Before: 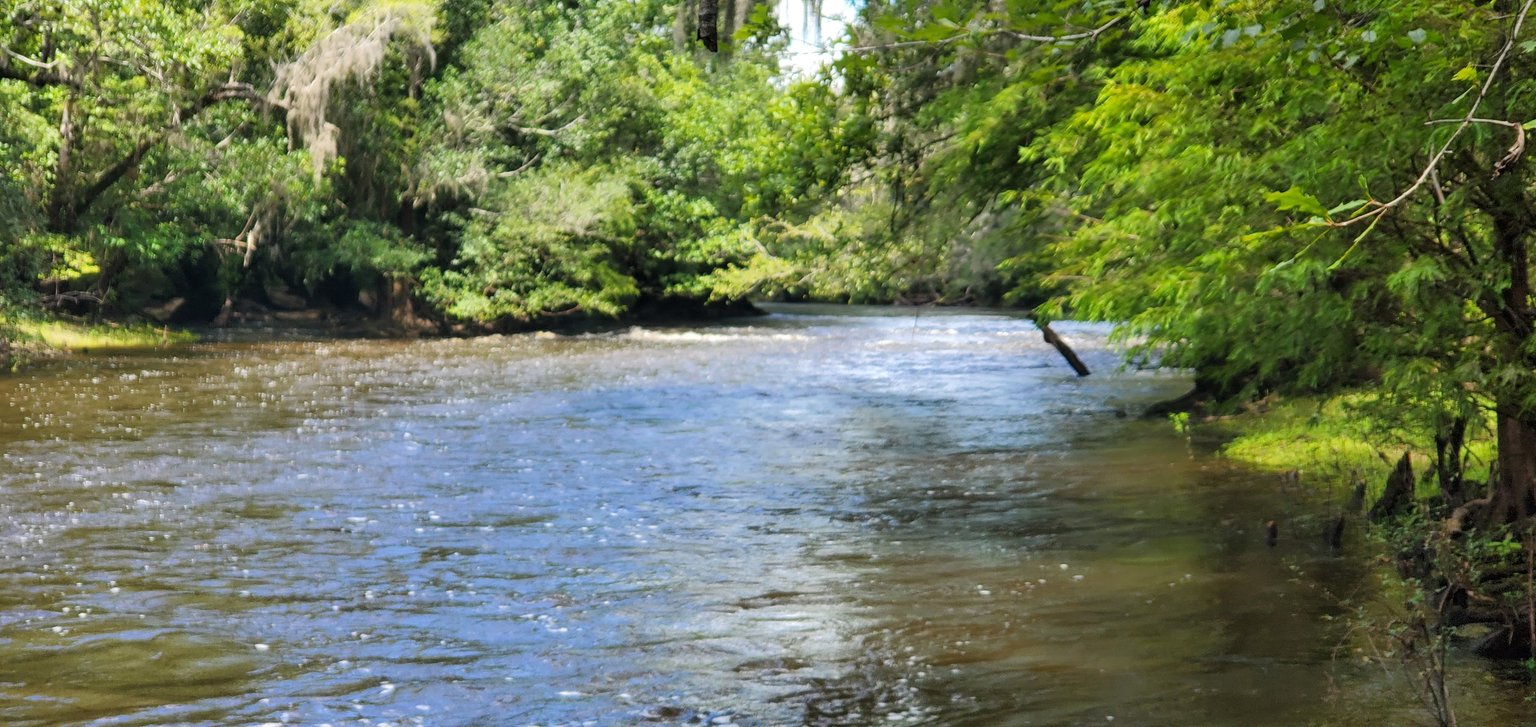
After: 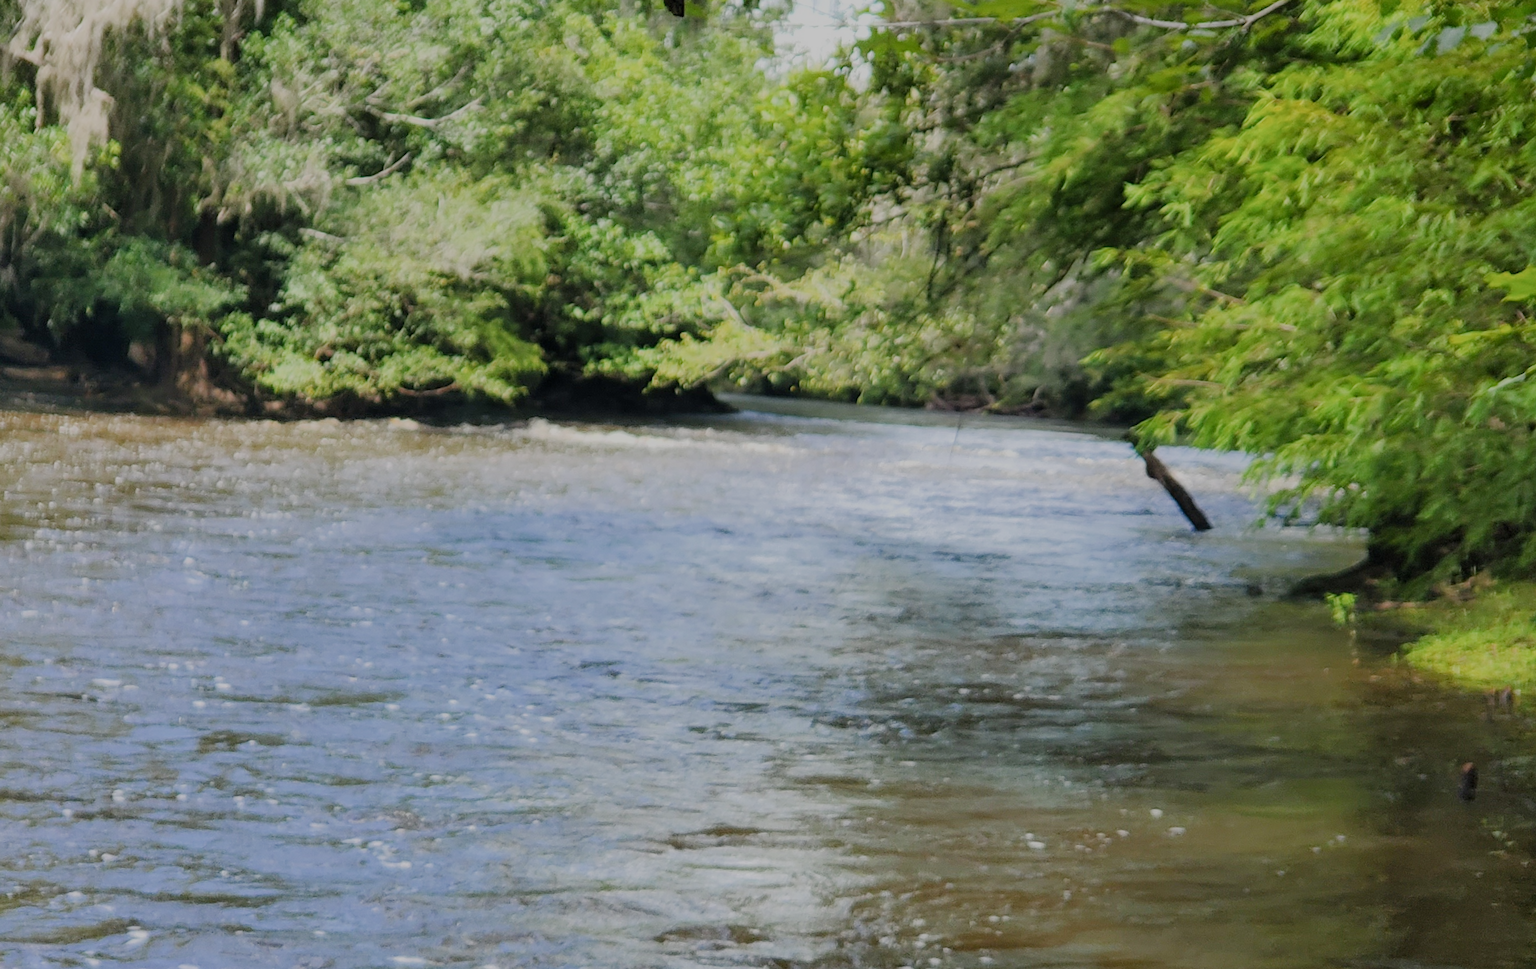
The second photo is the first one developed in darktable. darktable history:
sigmoid: contrast 1.05, skew -0.15
crop and rotate: angle -3.27°, left 14.277%, top 0.028%, right 10.766%, bottom 0.028%
